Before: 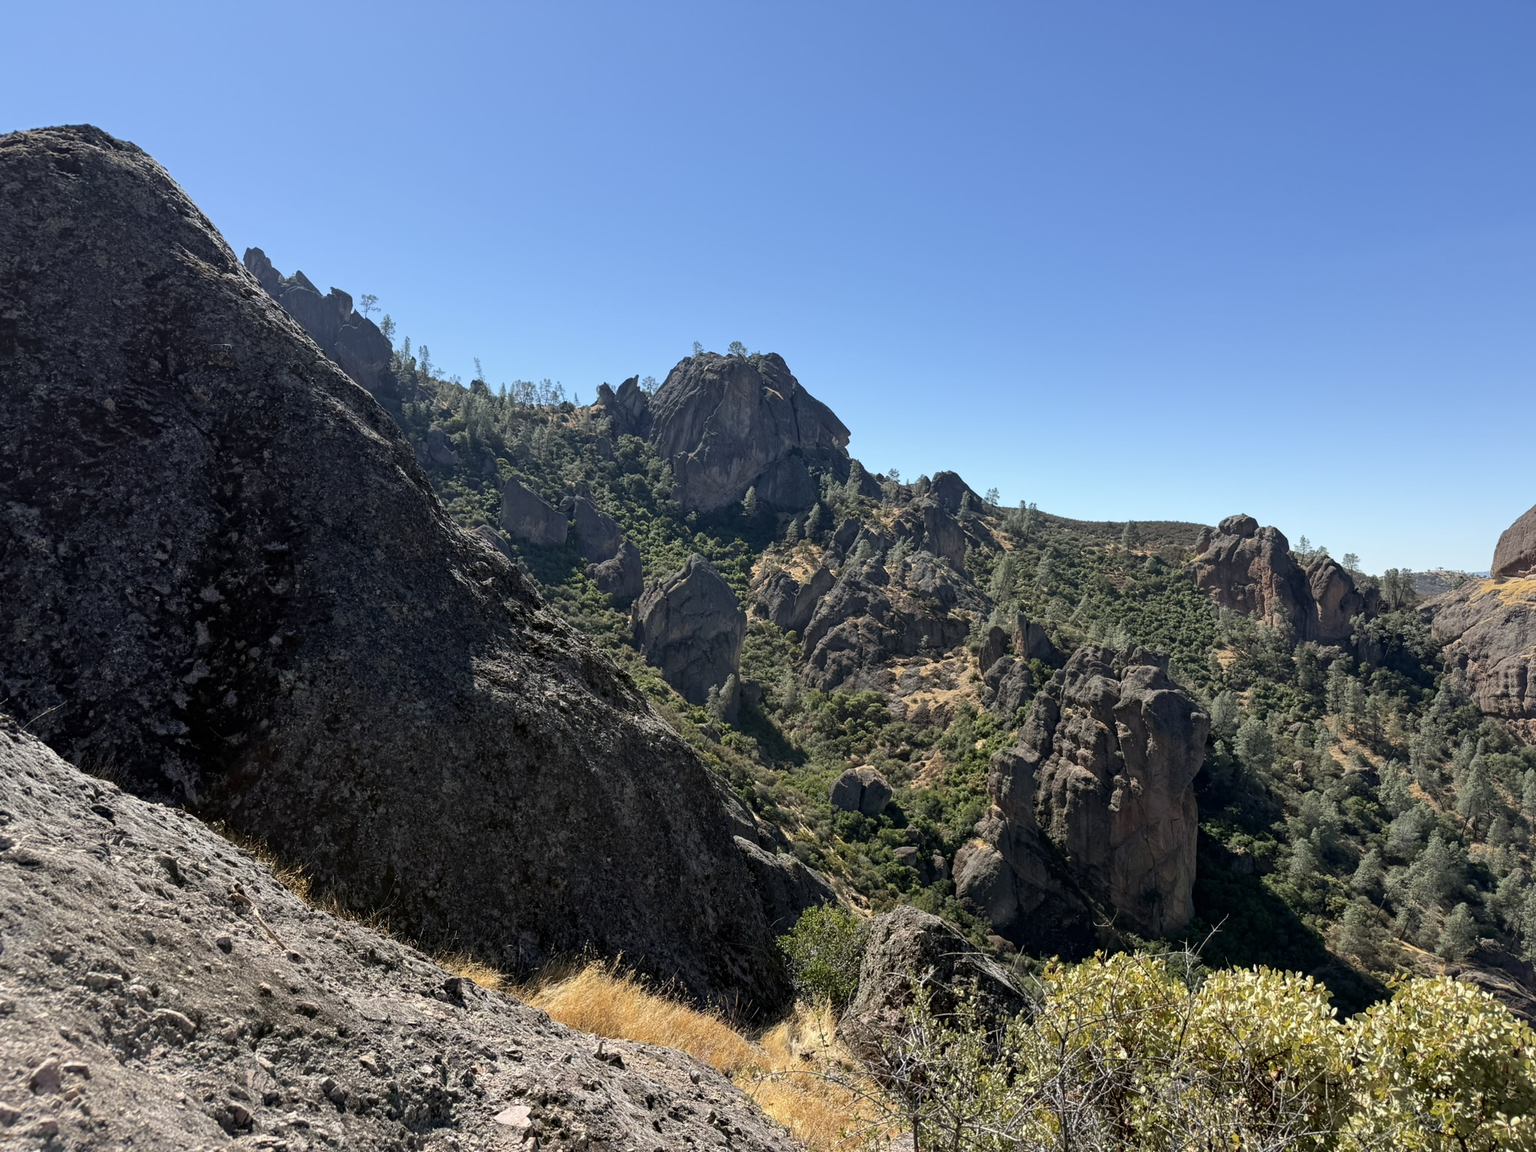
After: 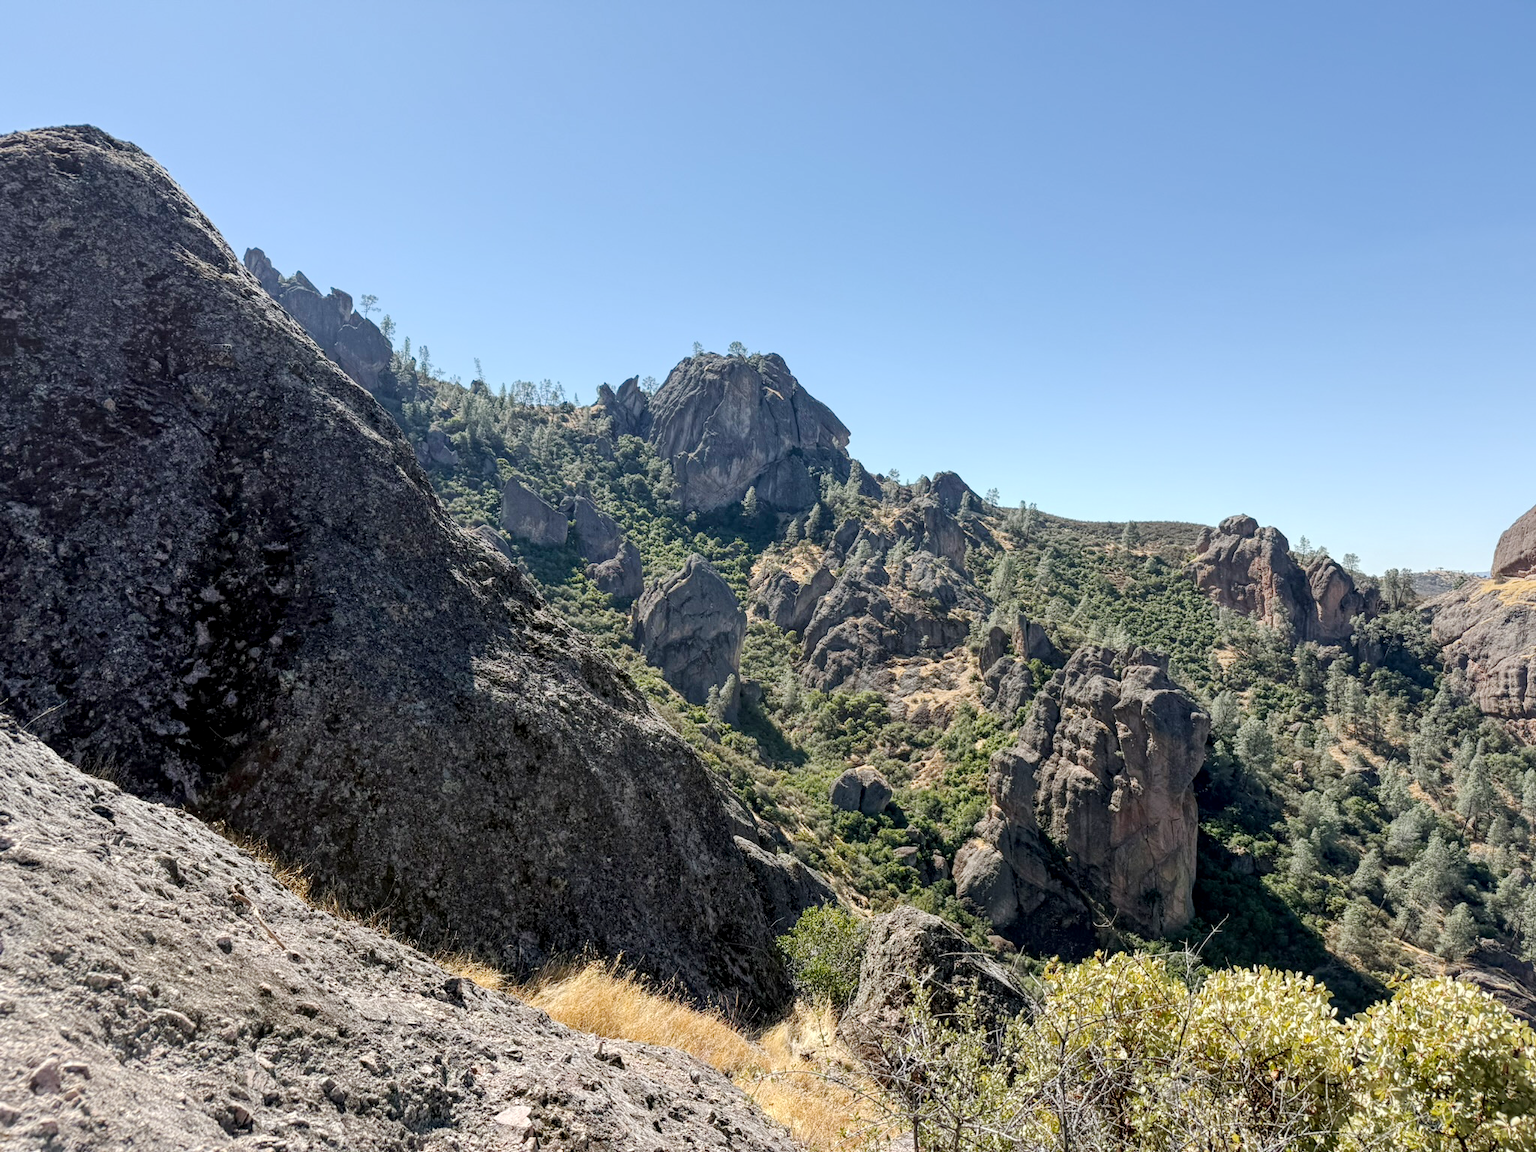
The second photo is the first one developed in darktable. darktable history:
local contrast: highlights 99%, shadows 86%, detail 160%, midtone range 0.2
base curve: curves: ch0 [(0, 0) (0.158, 0.273) (0.879, 0.895) (1, 1)], preserve colors none
